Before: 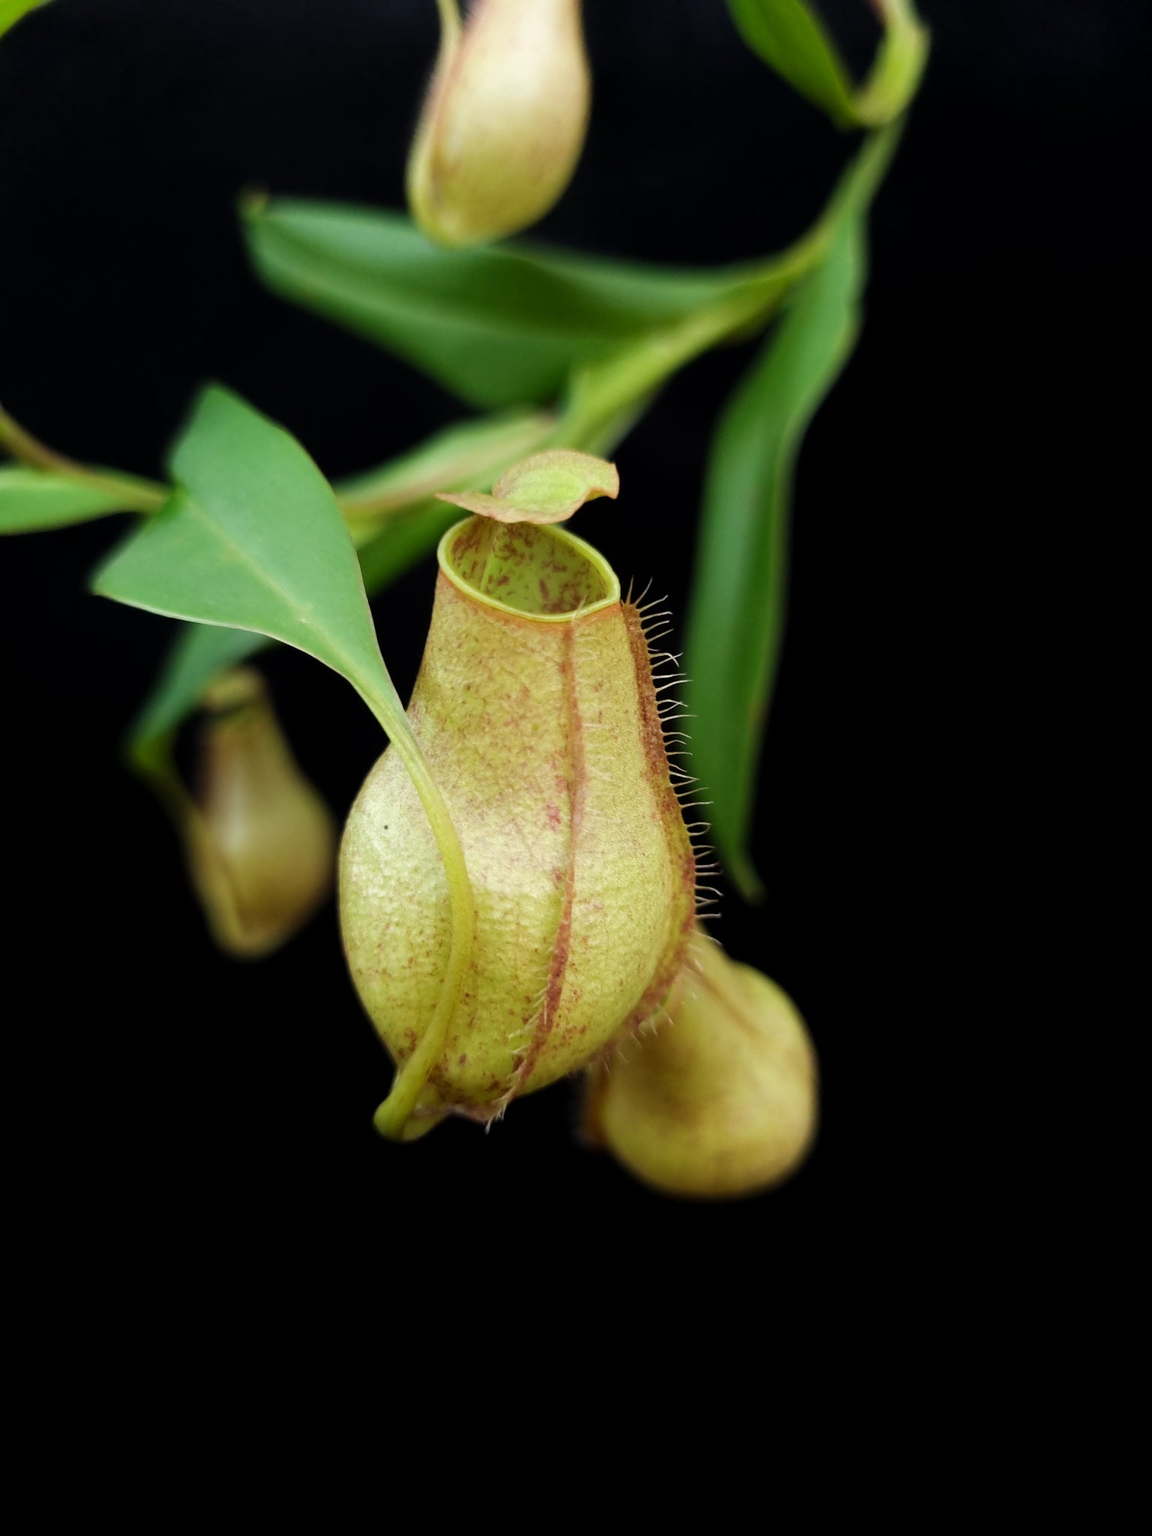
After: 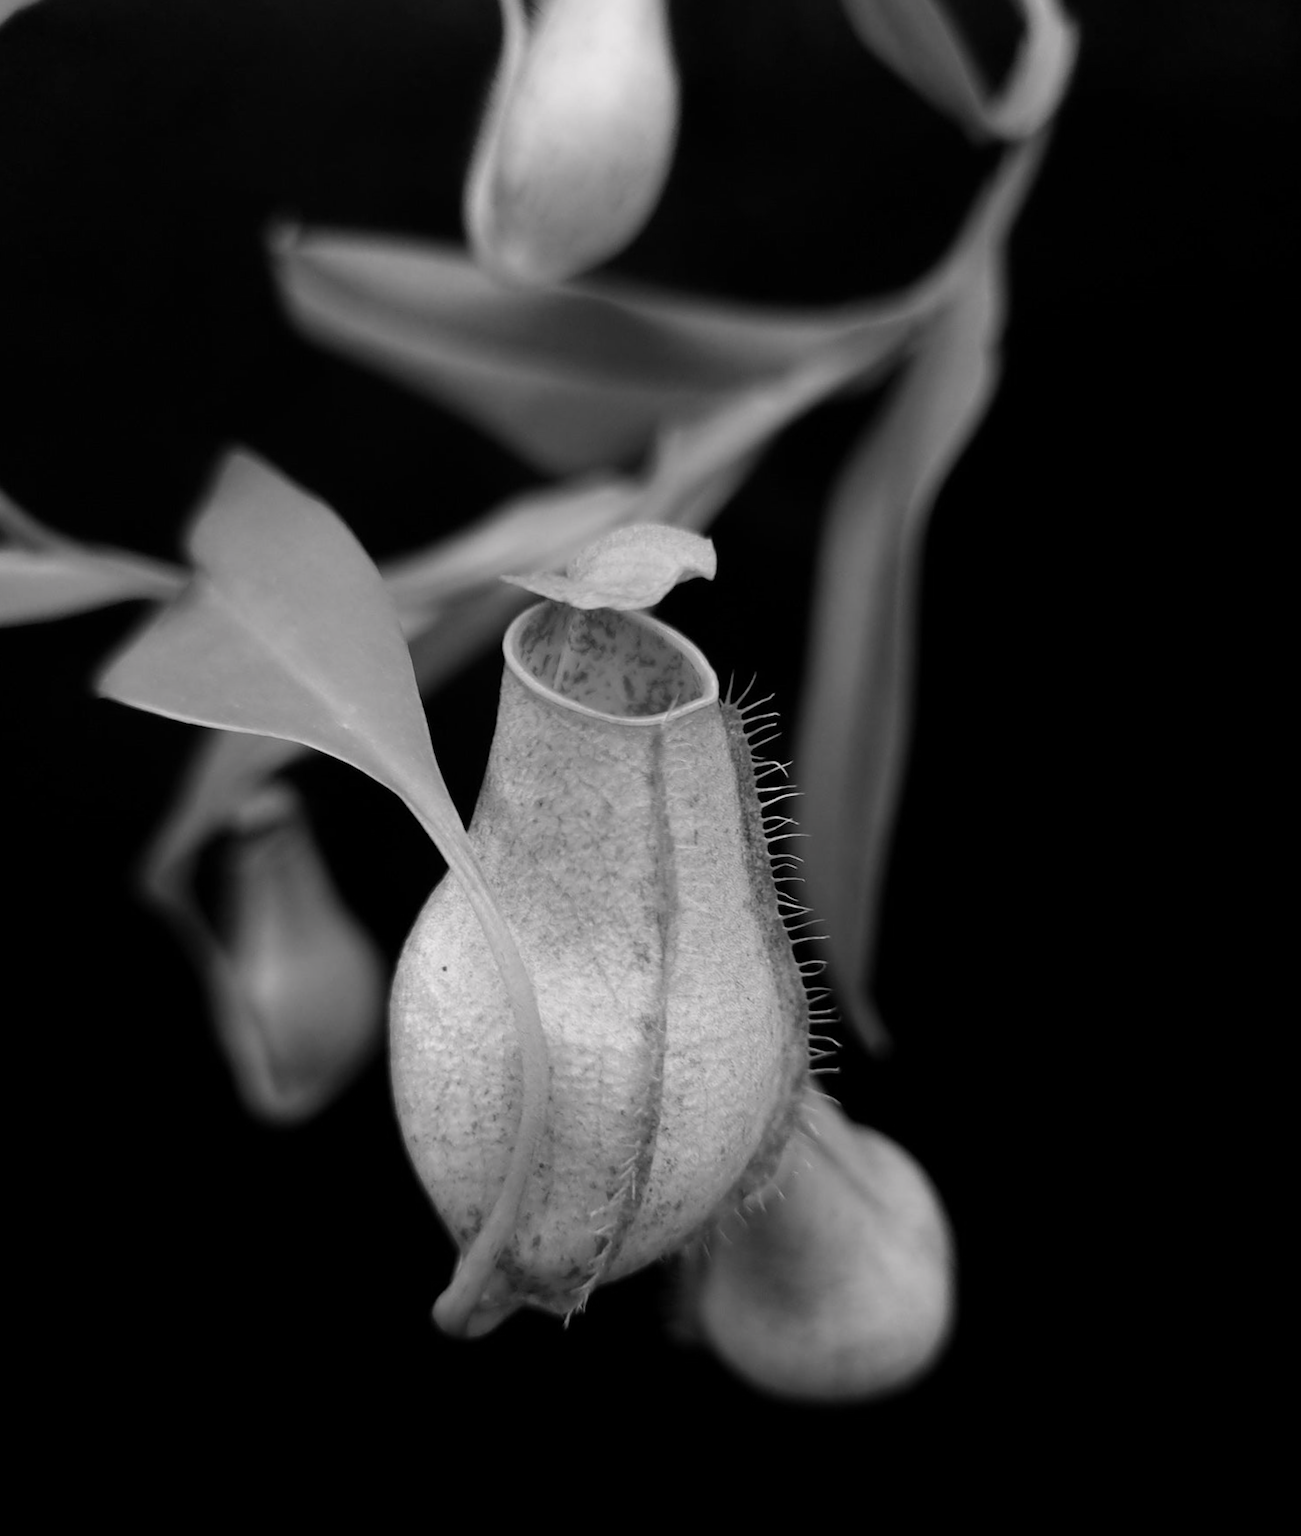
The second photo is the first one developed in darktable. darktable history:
color balance rgb: highlights gain › chroma 0.216%, highlights gain › hue 331.66°, linear chroma grading › shadows -1.817%, linear chroma grading › highlights -14.566%, linear chroma grading › global chroma -9.342%, linear chroma grading › mid-tones -10.338%, perceptual saturation grading › global saturation 46.289%, perceptual saturation grading › highlights -50.437%, perceptual saturation grading › shadows 30.814%
crop and rotate: angle 0.373°, left 0.392%, right 2.785%, bottom 14.314%
color calibration: output gray [0.267, 0.423, 0.261, 0], illuminant Planckian (black body), x 0.352, y 0.352, temperature 4808.21 K
